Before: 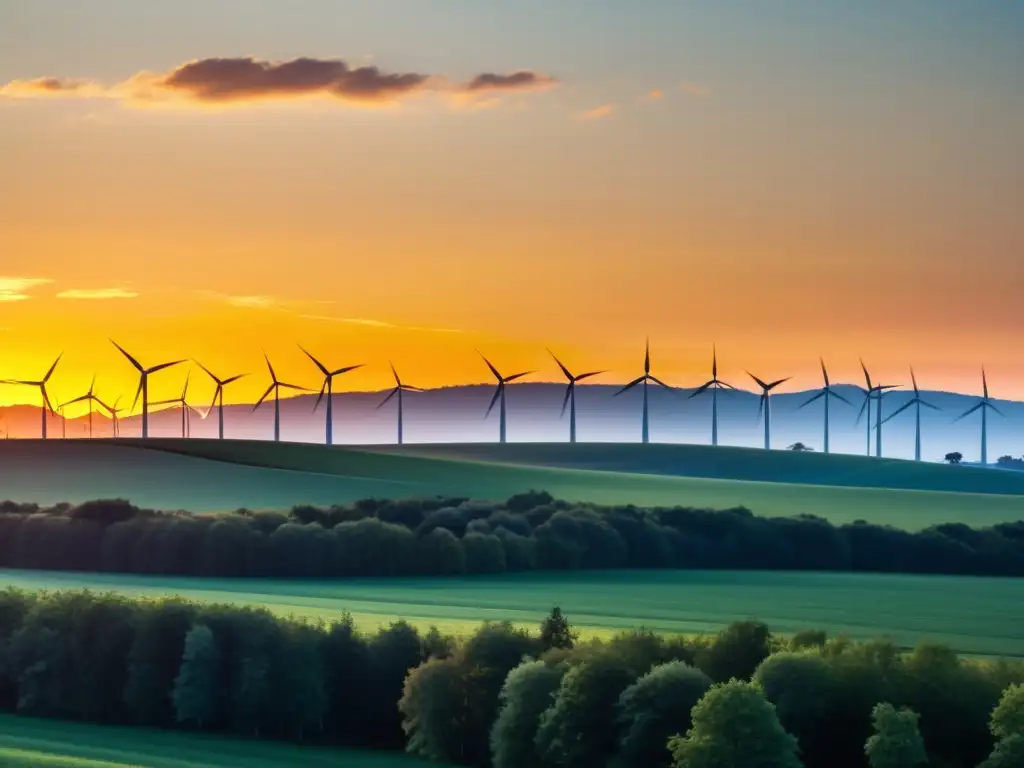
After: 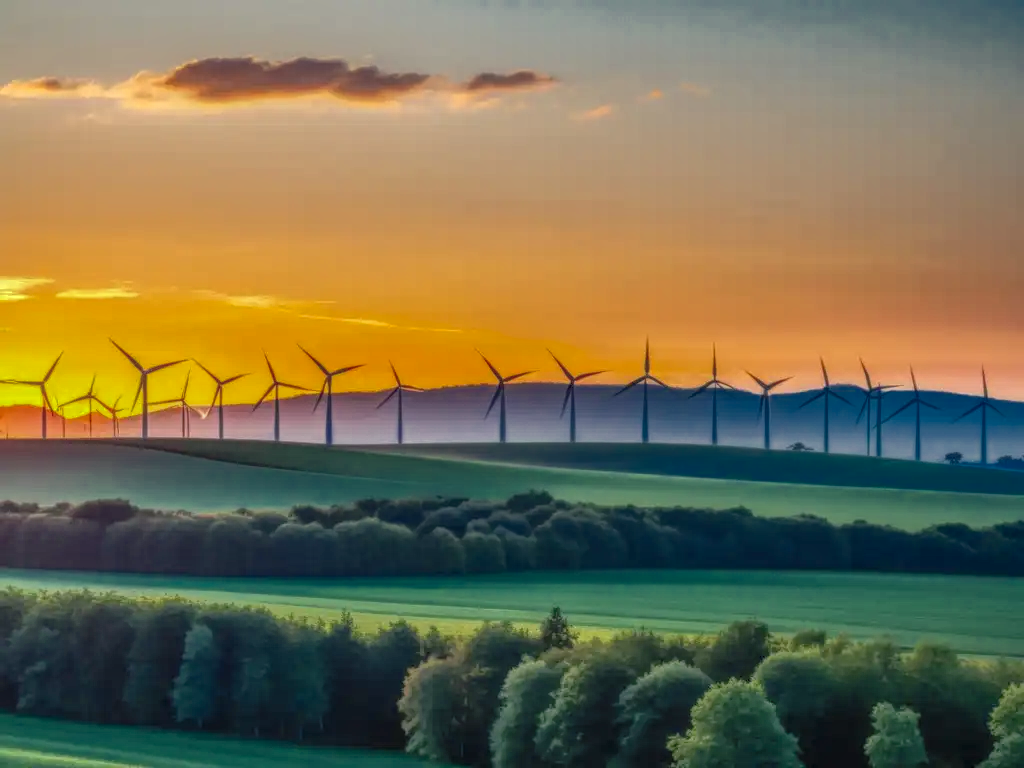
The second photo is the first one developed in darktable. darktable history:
local contrast: highlights 20%, shadows 31%, detail 199%, midtone range 0.2
color zones: curves: ch0 [(0, 0.497) (0.143, 0.5) (0.286, 0.5) (0.429, 0.483) (0.571, 0.116) (0.714, -0.006) (0.857, 0.28) (1, 0.497)]
shadows and highlights: on, module defaults
